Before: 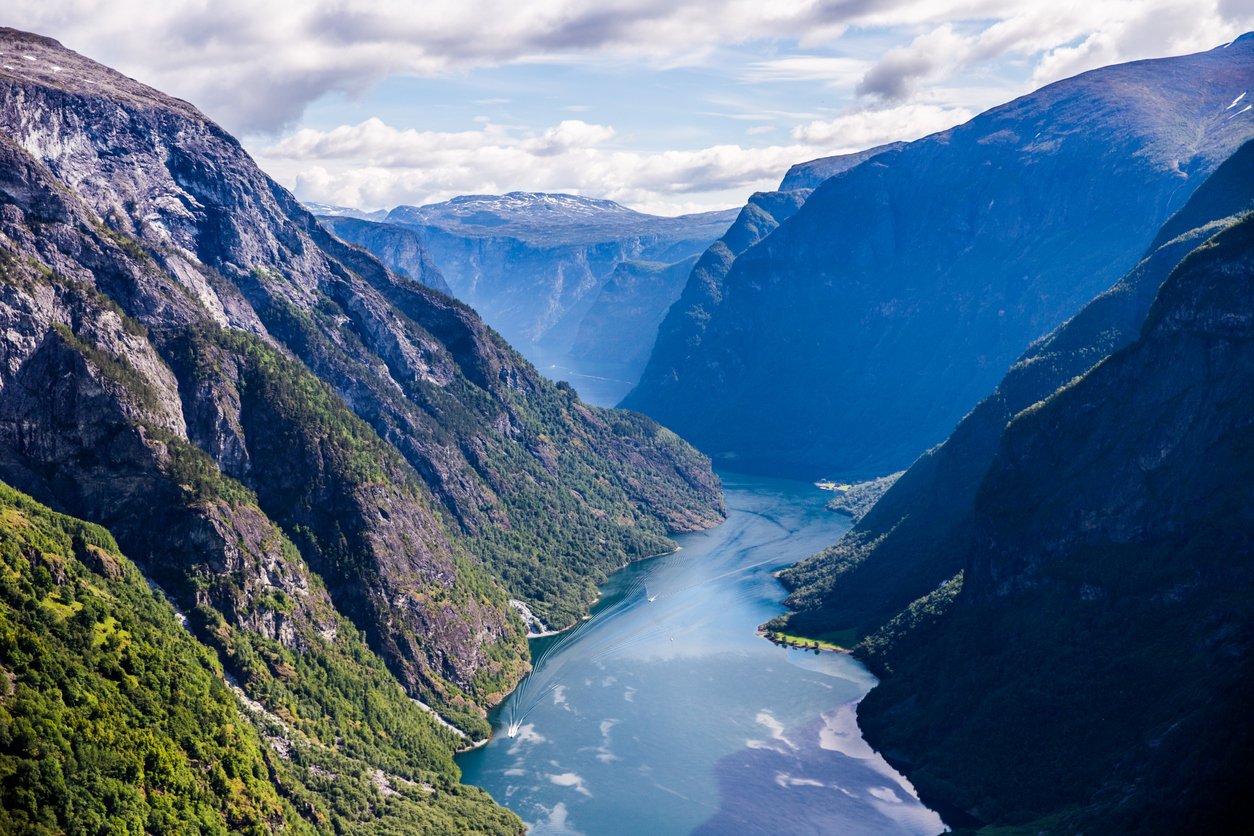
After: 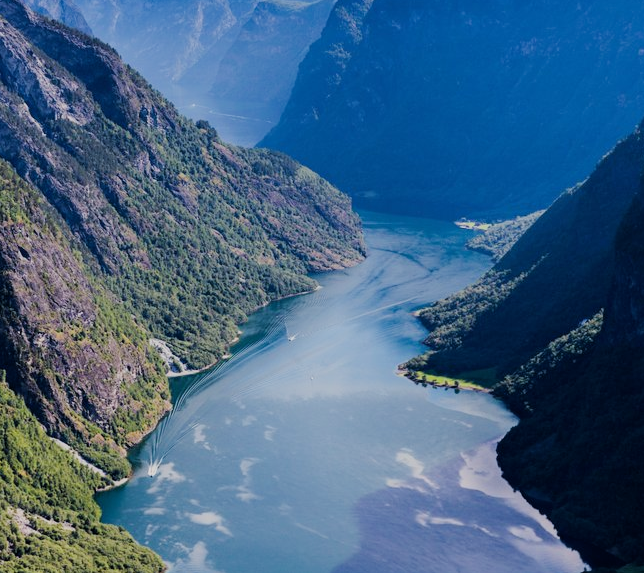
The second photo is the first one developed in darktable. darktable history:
filmic rgb: black relative exposure -7.65 EV, white relative exposure 4.56 EV, hardness 3.61, contrast 1.052
crop and rotate: left 28.769%, top 31.38%, right 19.866%
